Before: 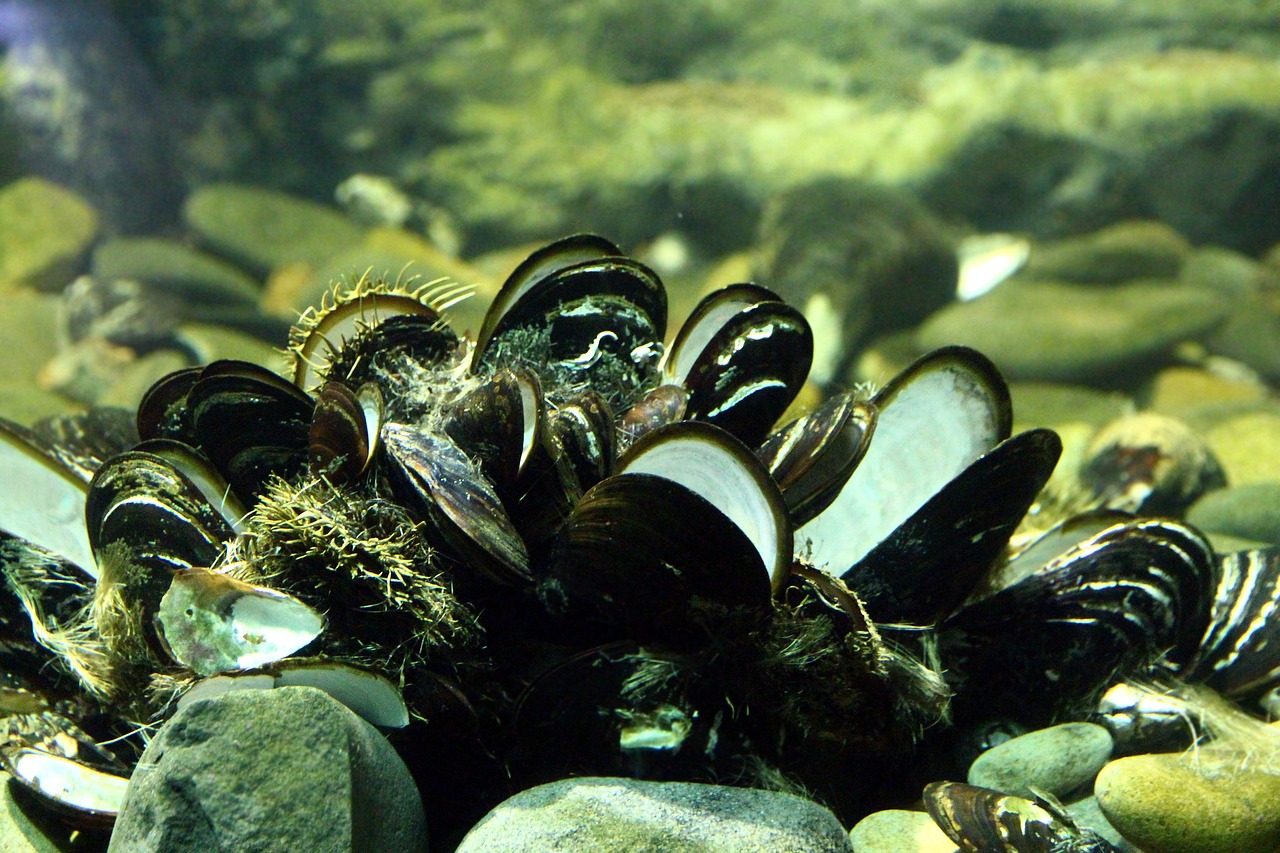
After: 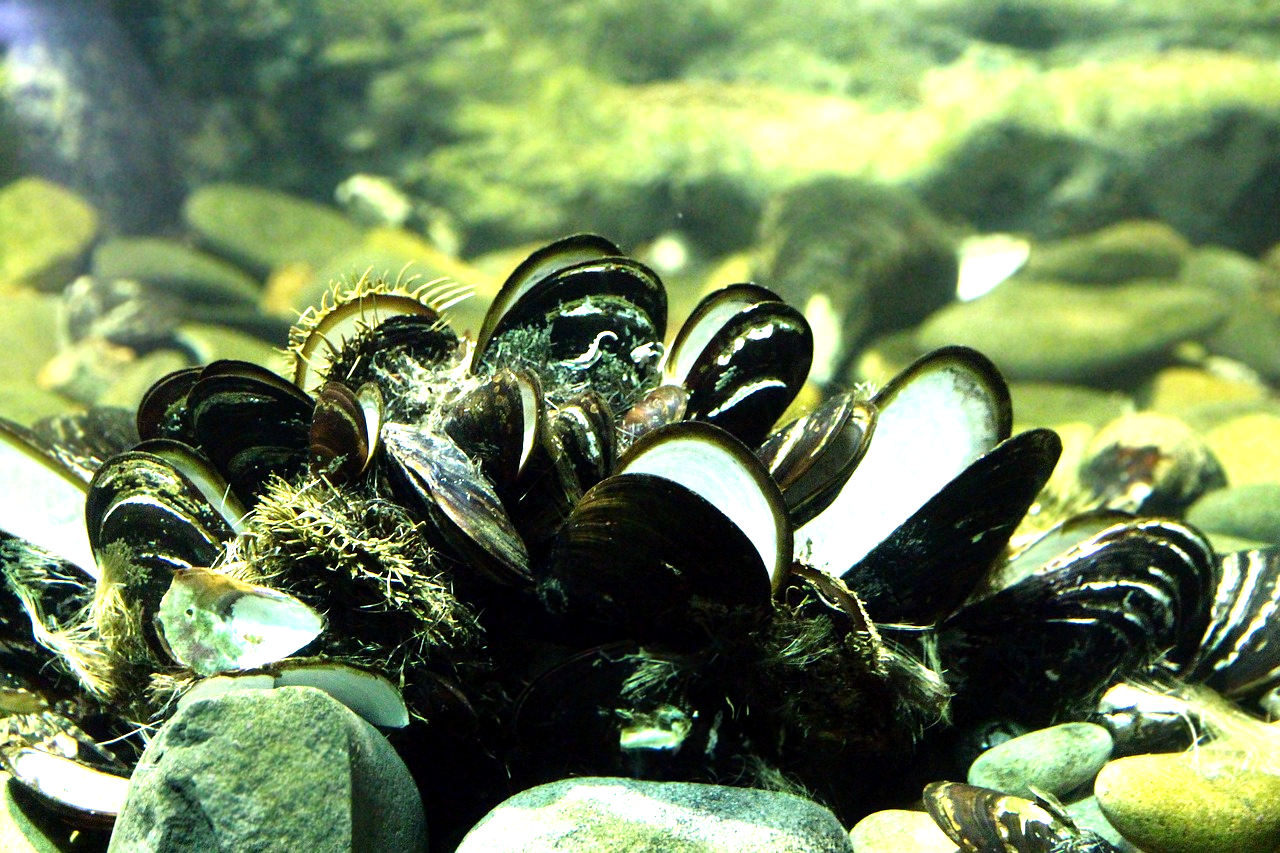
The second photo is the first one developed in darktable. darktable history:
exposure: black level correction 0.001, exposure 0.498 EV, compensate highlight preservation false
tone equalizer: -8 EV -0.403 EV, -7 EV -0.377 EV, -6 EV -0.365 EV, -5 EV -0.202 EV, -3 EV 0.223 EV, -2 EV 0.35 EV, -1 EV 0.372 EV, +0 EV 0.433 EV
